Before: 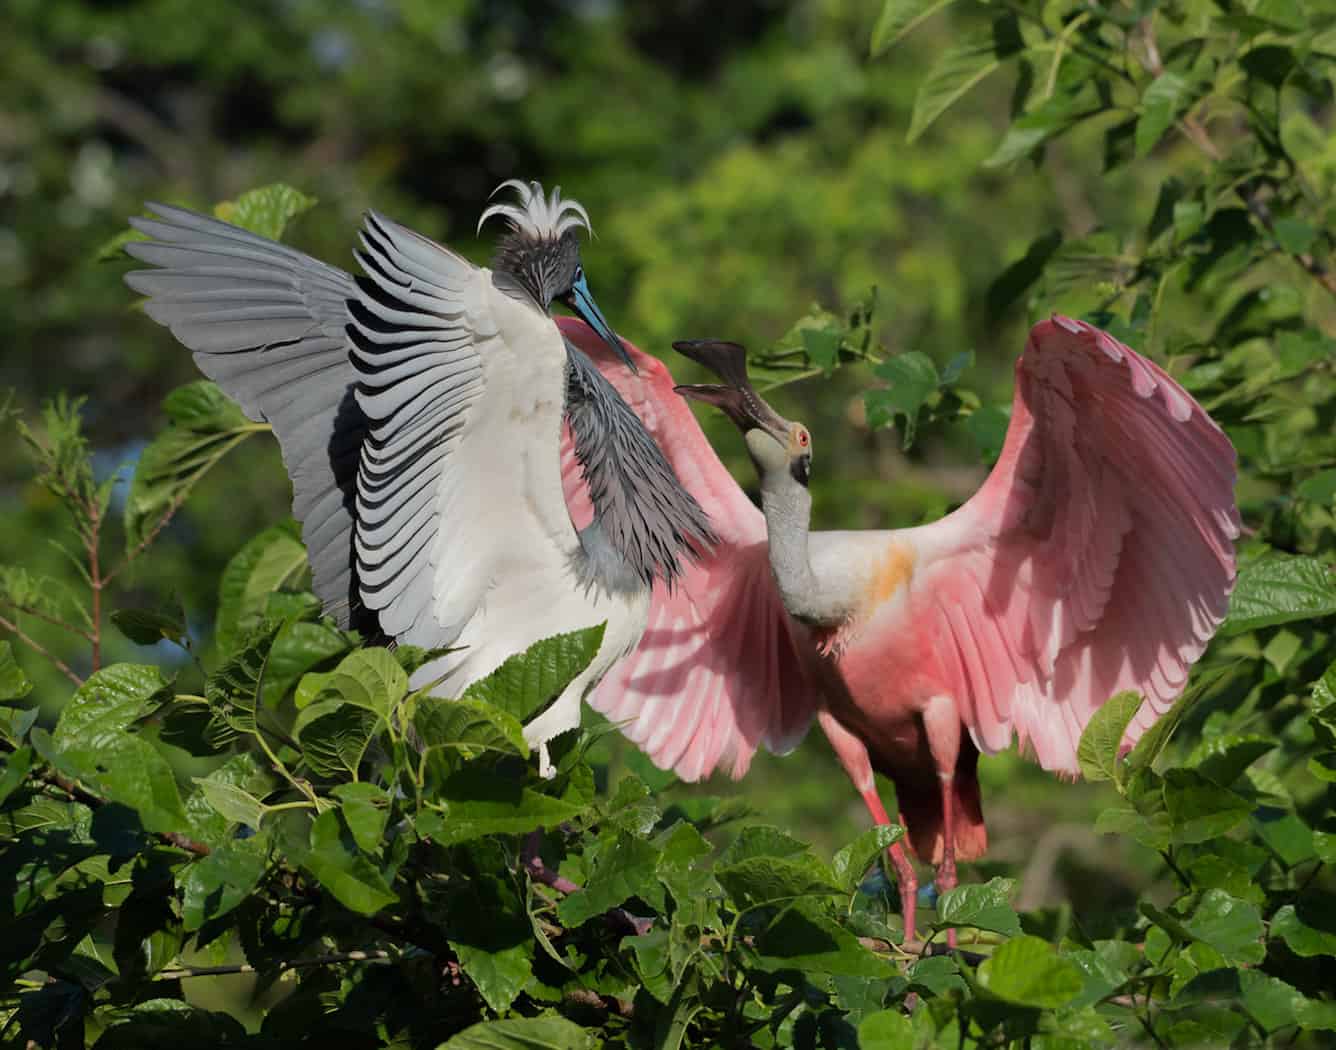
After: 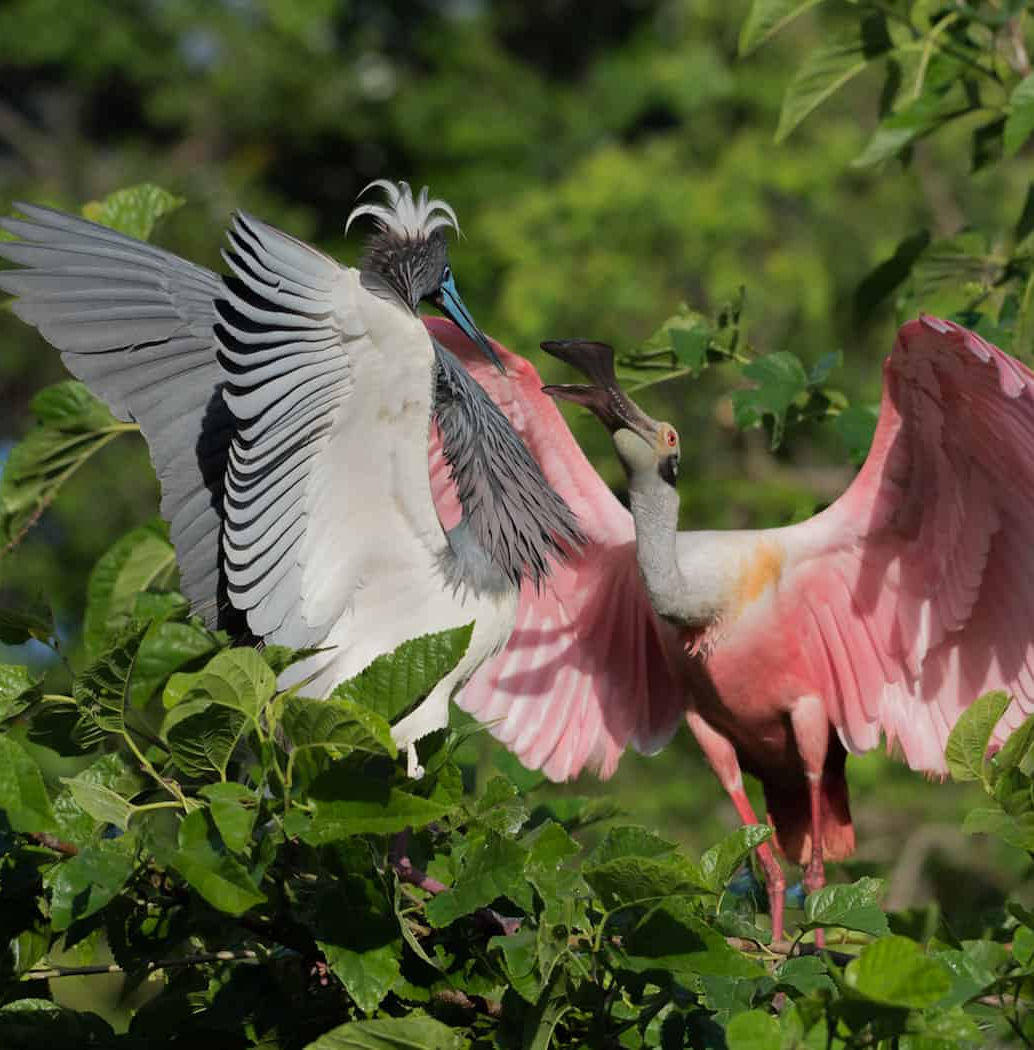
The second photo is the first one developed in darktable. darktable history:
crop: left 9.9%, right 12.647%
